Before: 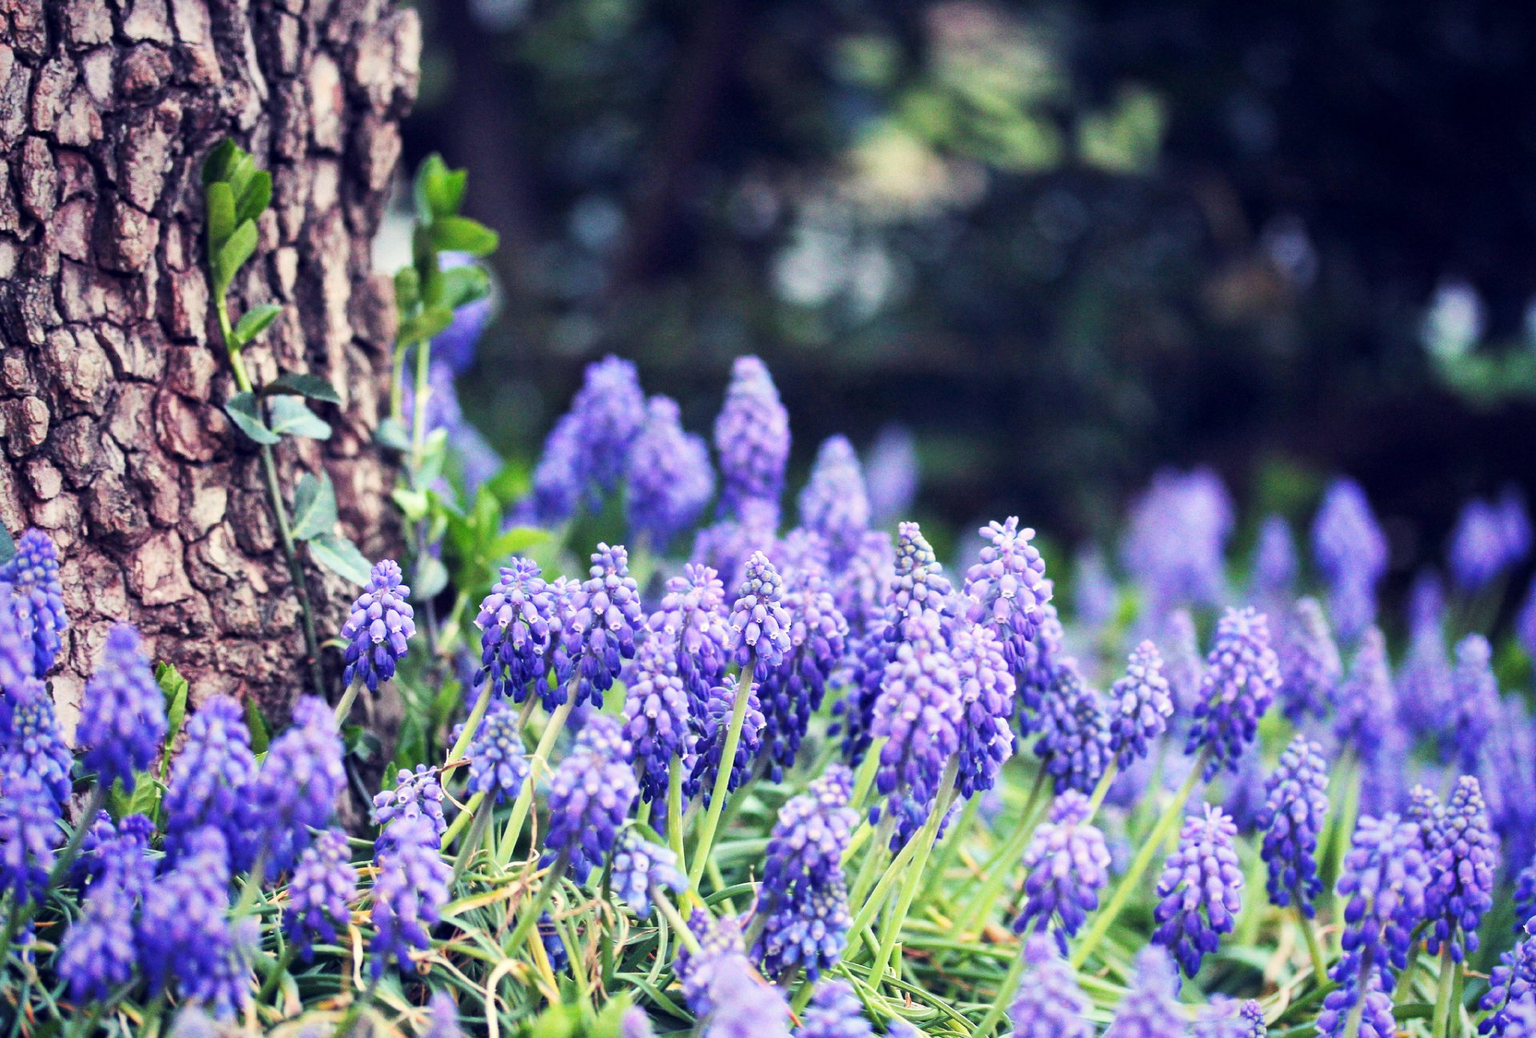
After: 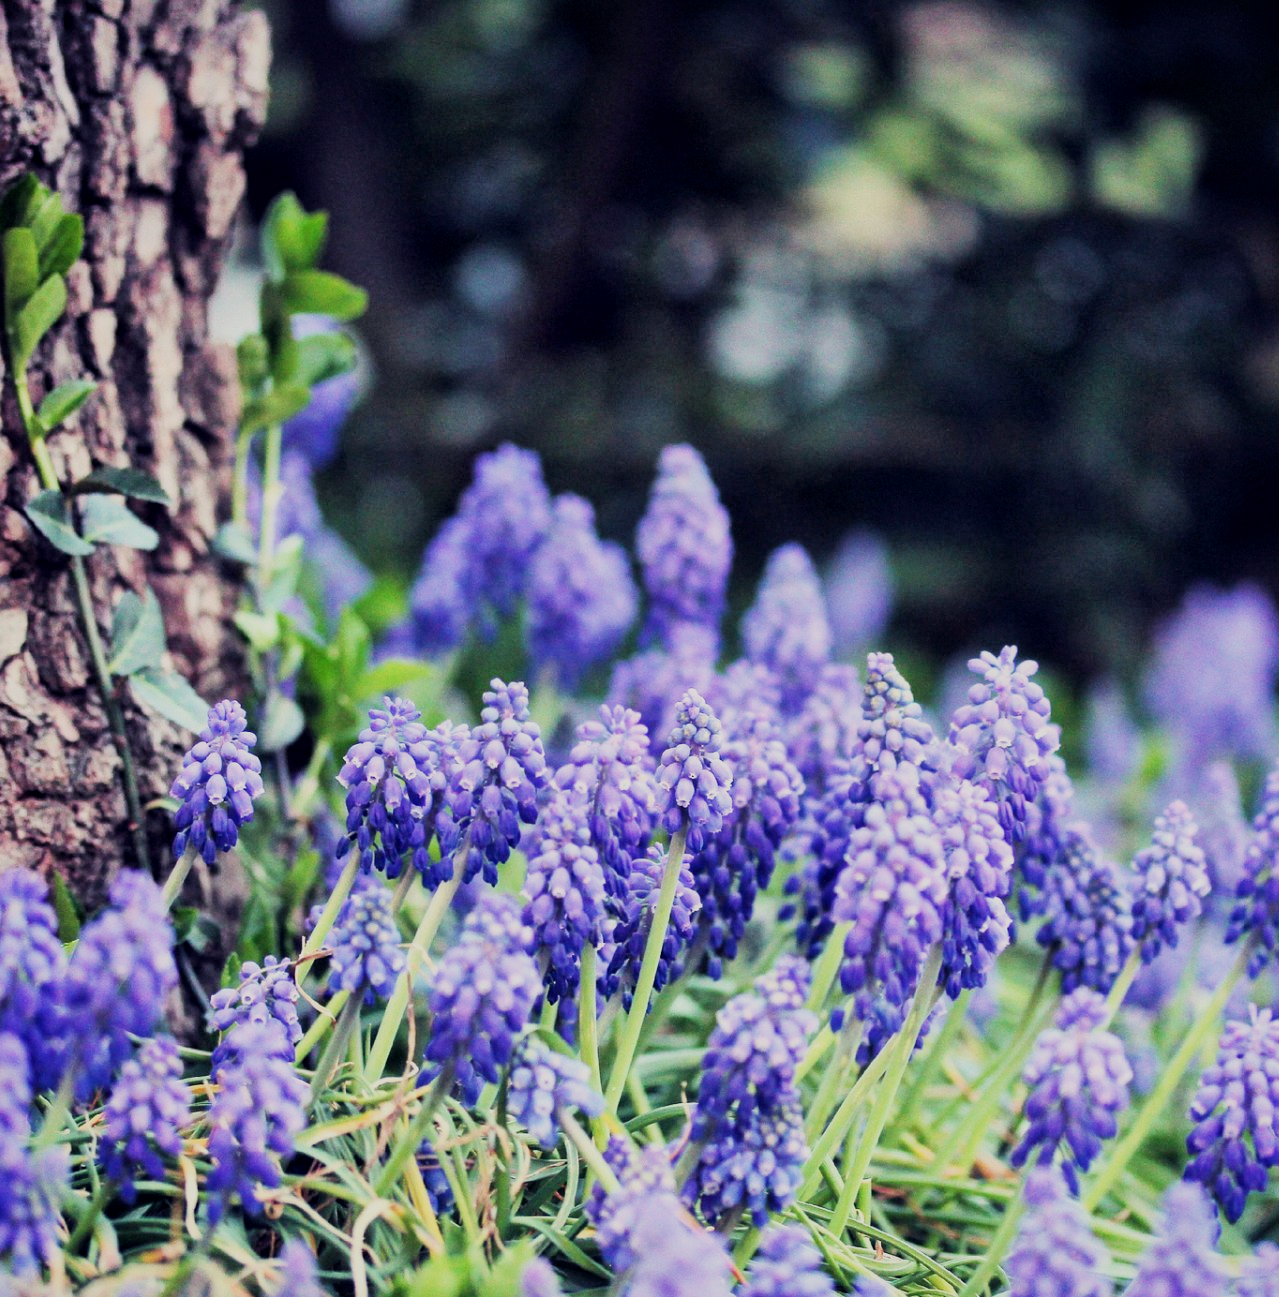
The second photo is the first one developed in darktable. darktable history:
local contrast: mode bilateral grid, contrast 20, coarseness 50, detail 120%, midtone range 0.2
filmic rgb: black relative exposure -7.65 EV, white relative exposure 4.56 EV, hardness 3.61, contrast 1.05
crop and rotate: left 13.342%, right 19.991%
